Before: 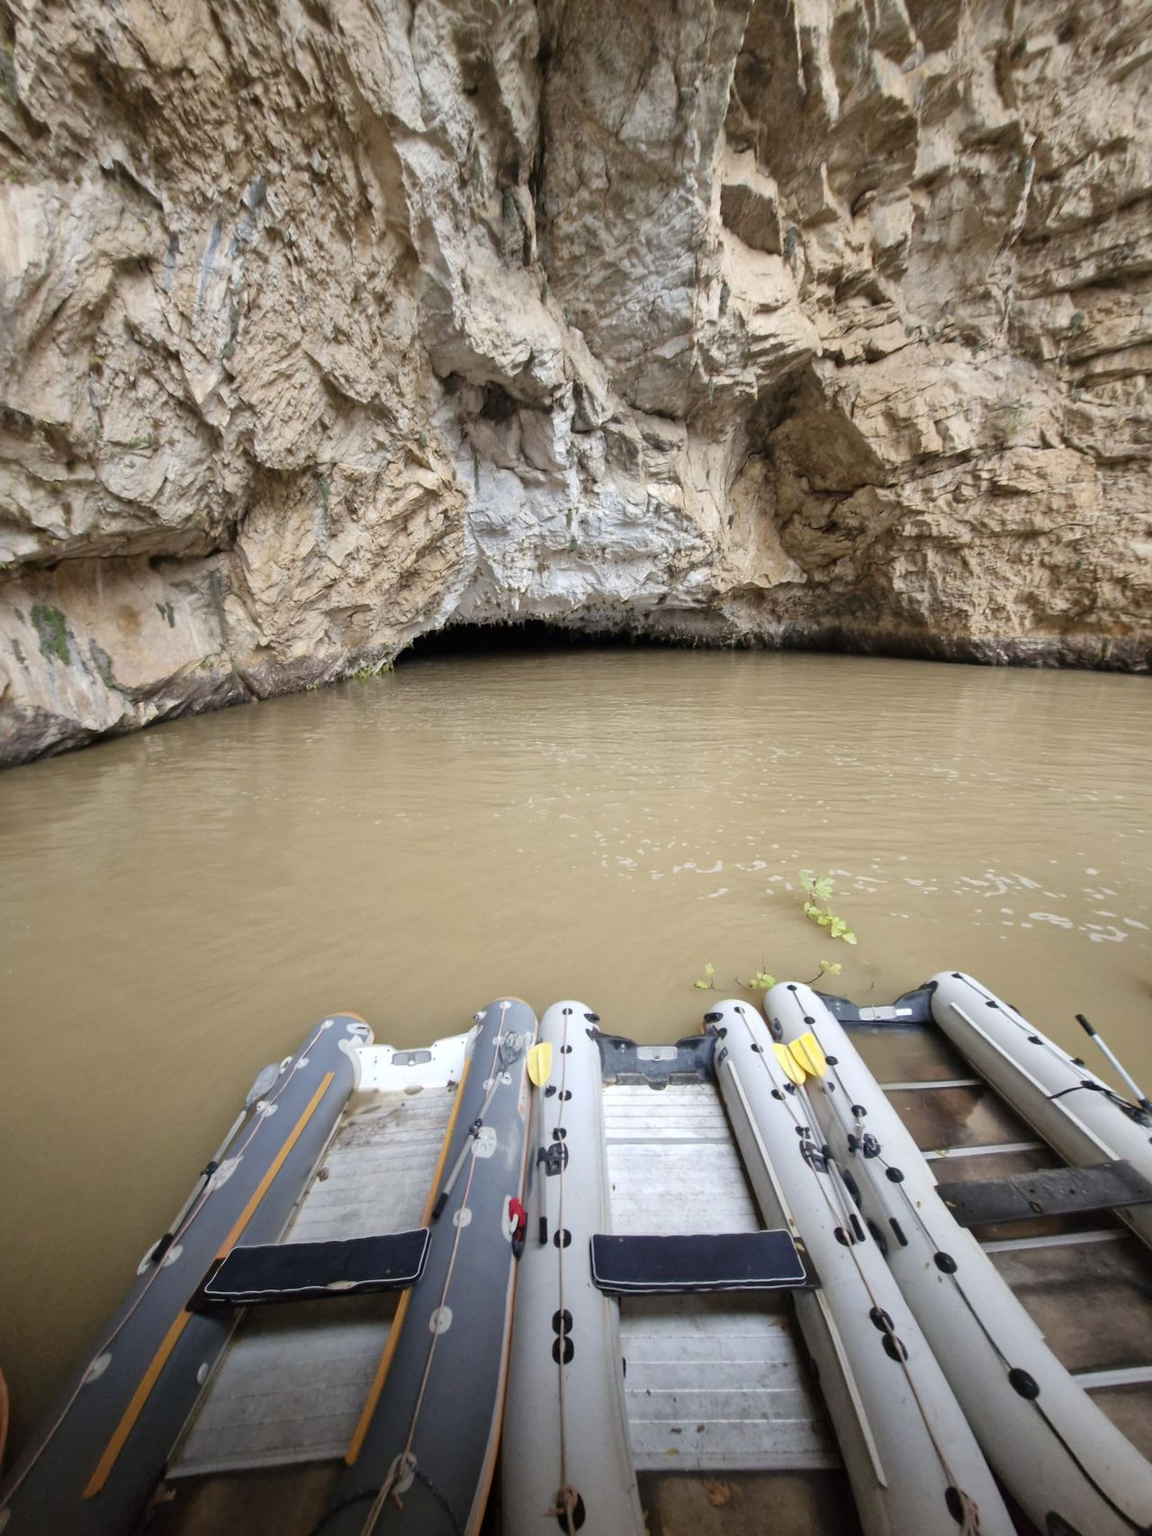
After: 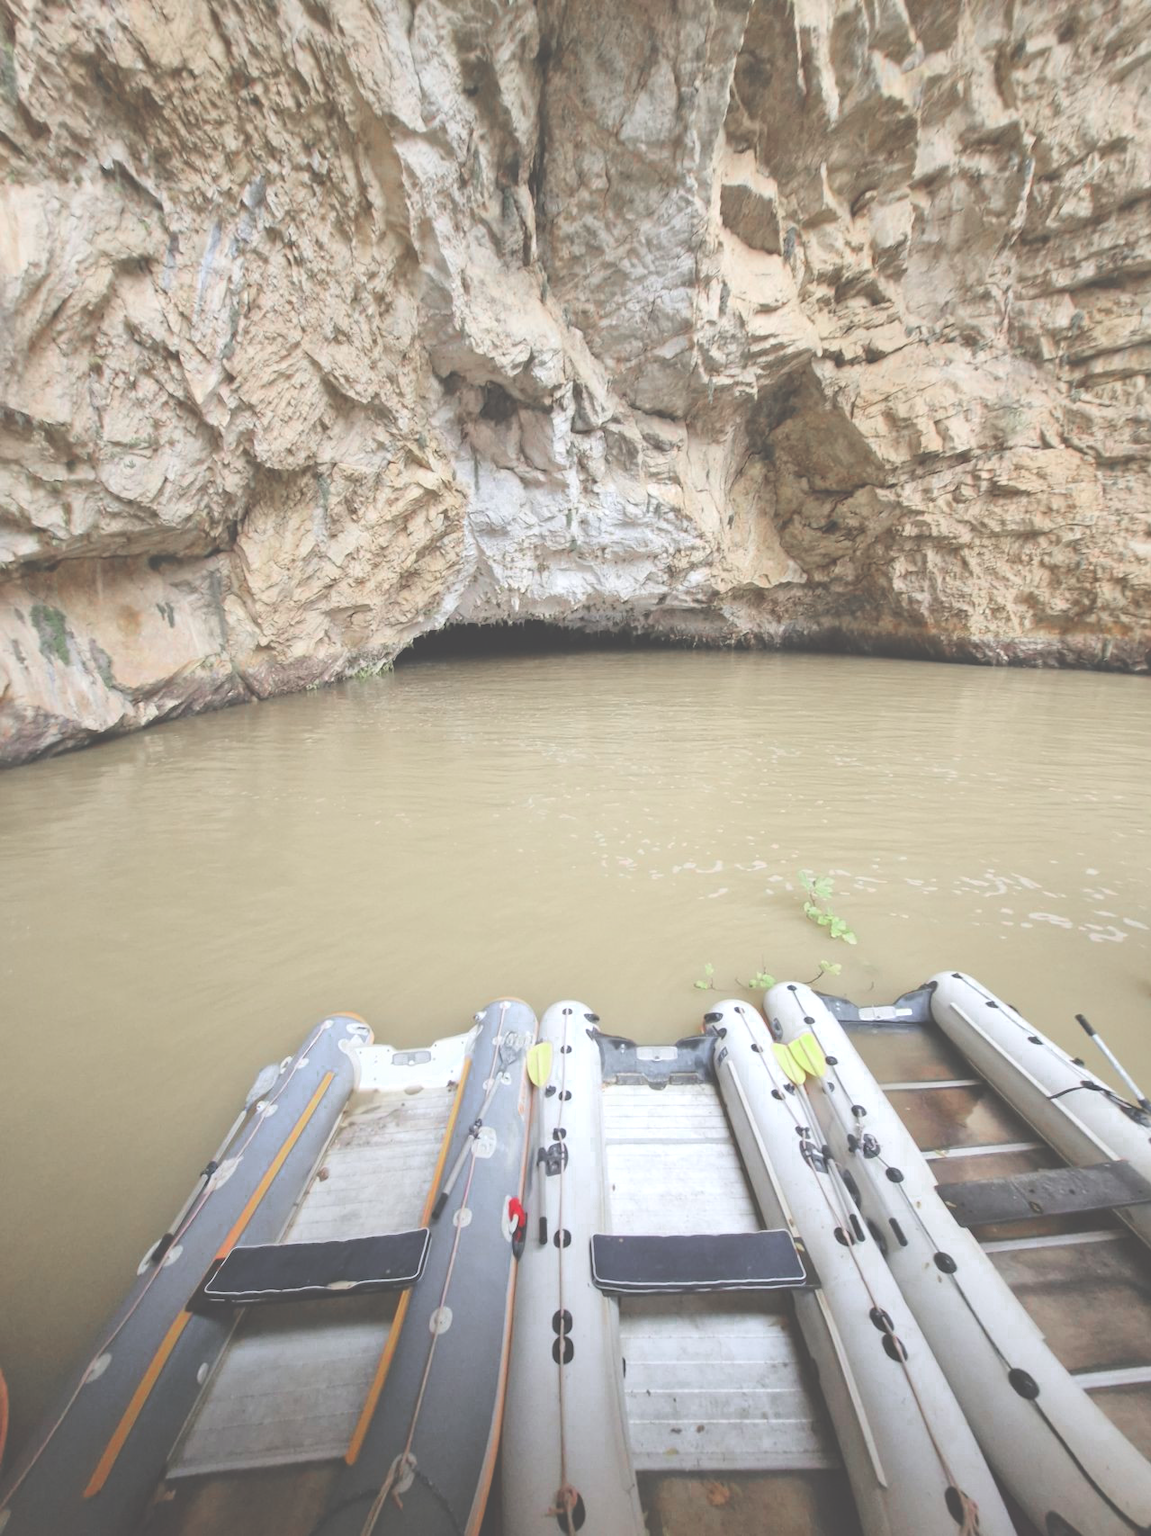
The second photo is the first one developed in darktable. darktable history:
exposure: black level correction -0.023, exposure -0.039 EV, compensate highlight preservation false
contrast brightness saturation: contrast 0.1, brightness 0.3, saturation 0.14
color zones: curves: ch0 [(0, 0.466) (0.128, 0.466) (0.25, 0.5) (0.375, 0.456) (0.5, 0.5) (0.625, 0.5) (0.737, 0.652) (0.875, 0.5)]; ch1 [(0, 0.603) (0.125, 0.618) (0.261, 0.348) (0.372, 0.353) (0.497, 0.363) (0.611, 0.45) (0.731, 0.427) (0.875, 0.518) (0.998, 0.652)]; ch2 [(0, 0.559) (0.125, 0.451) (0.253, 0.564) (0.37, 0.578) (0.5, 0.466) (0.625, 0.471) (0.731, 0.471) (0.88, 0.485)]
